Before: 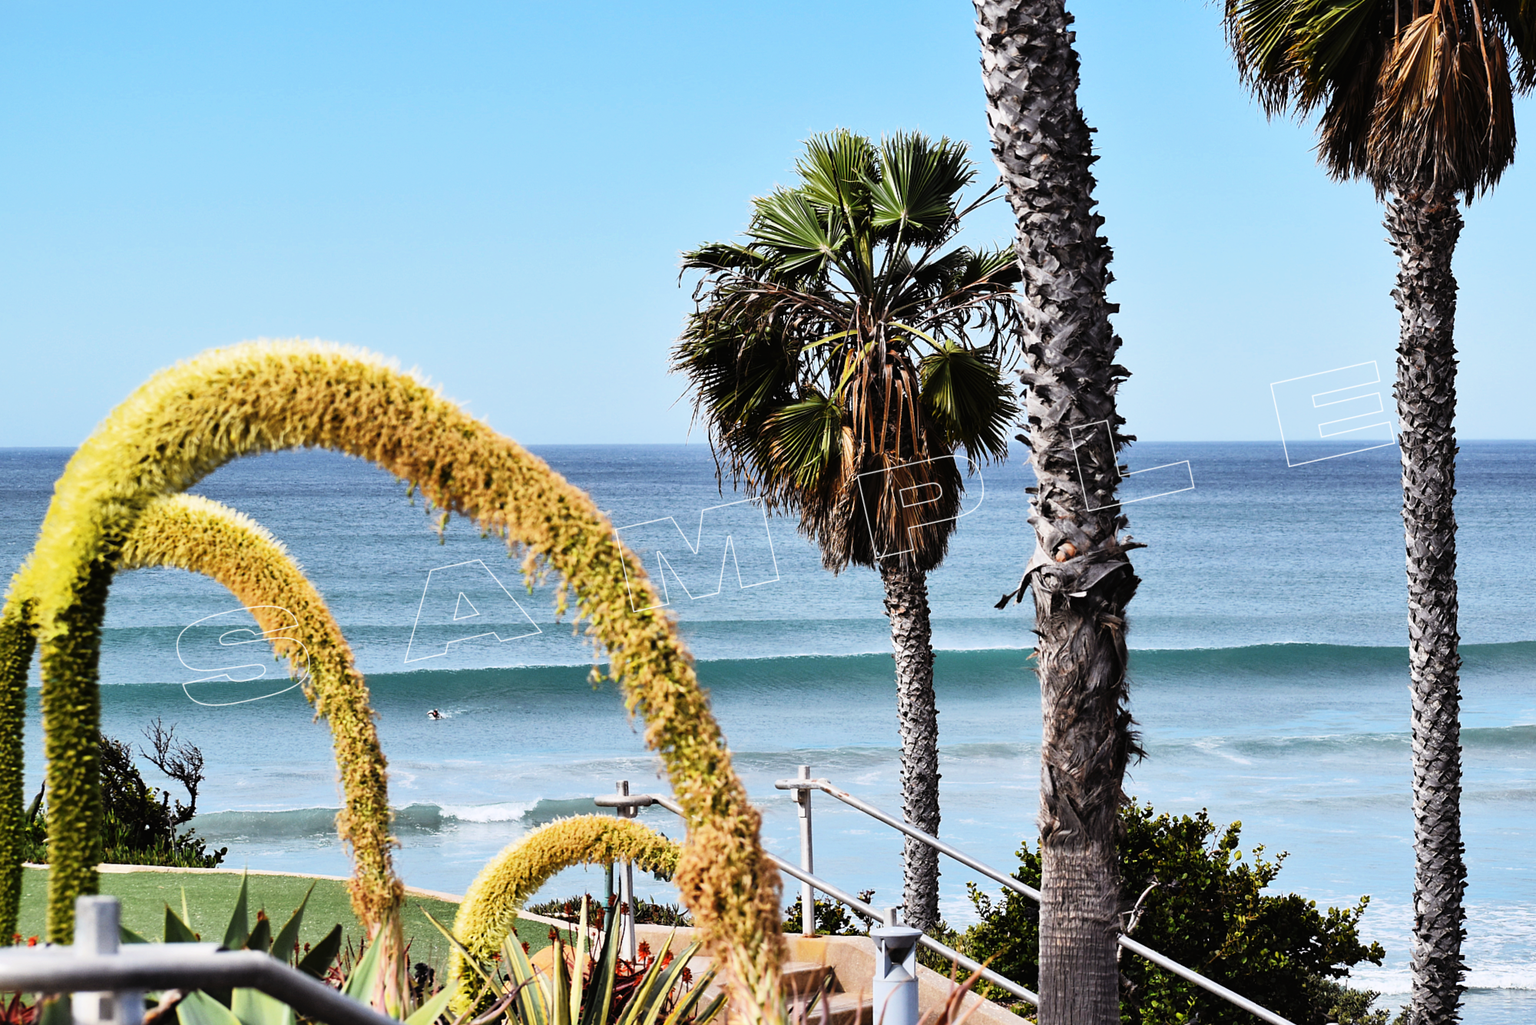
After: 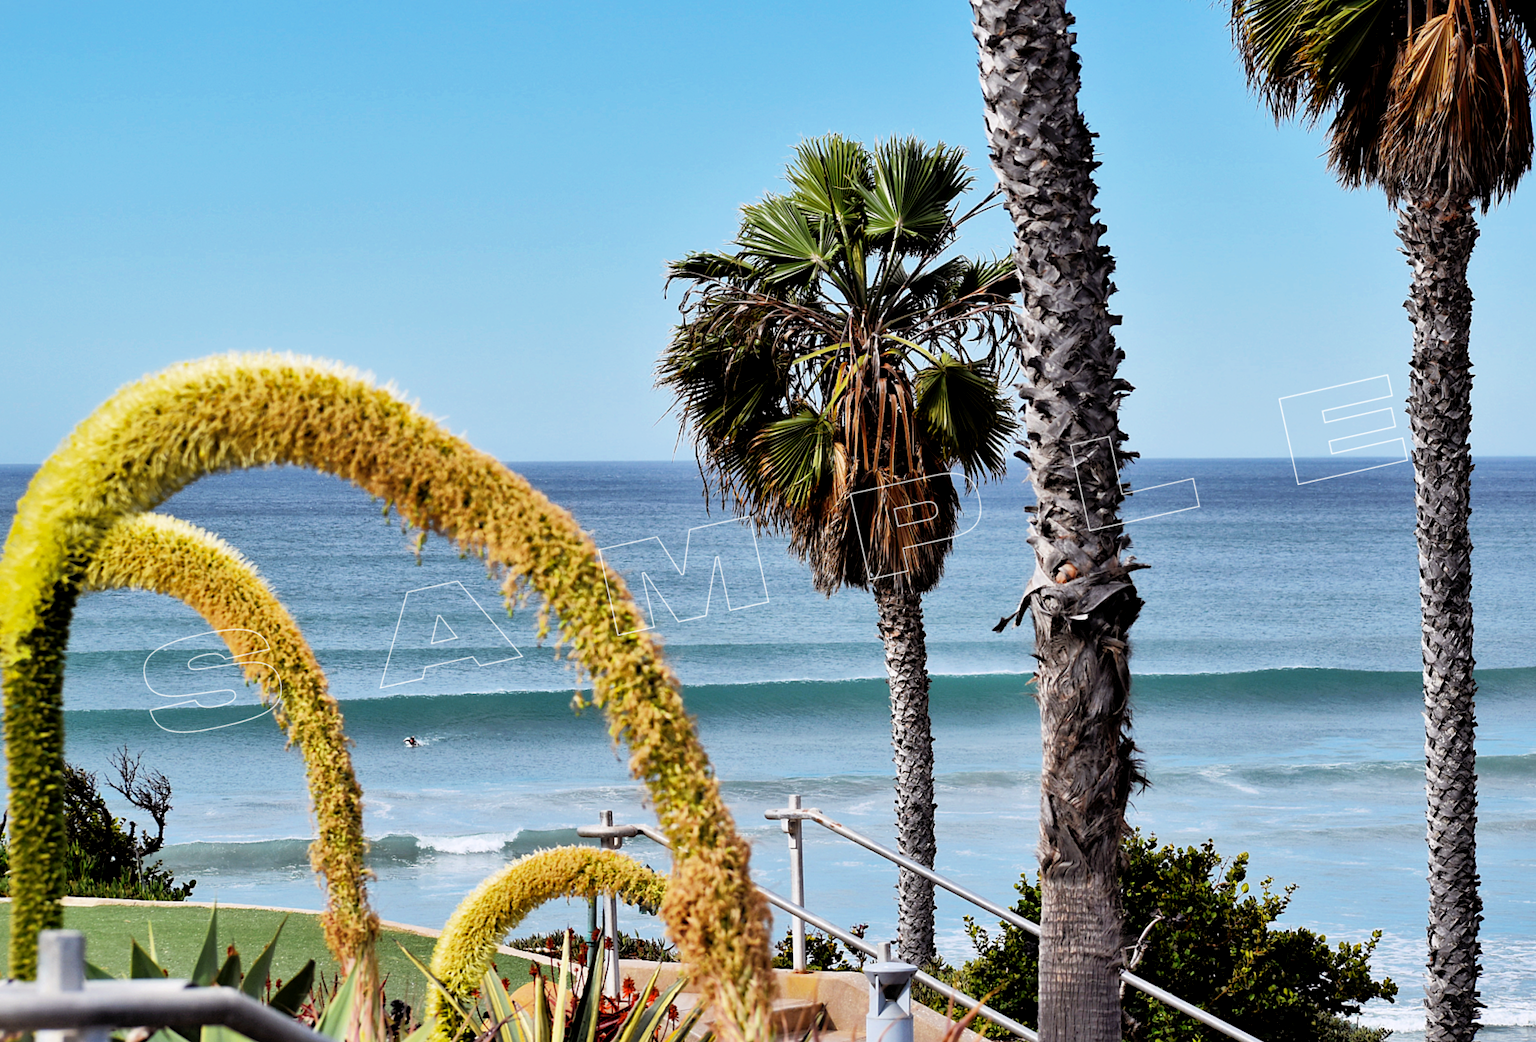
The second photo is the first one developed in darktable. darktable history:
crop and rotate: left 2.51%, right 1.117%, bottom 2.009%
exposure: black level correction 0.004, exposure 0.016 EV, compensate highlight preservation false
shadows and highlights: on, module defaults
